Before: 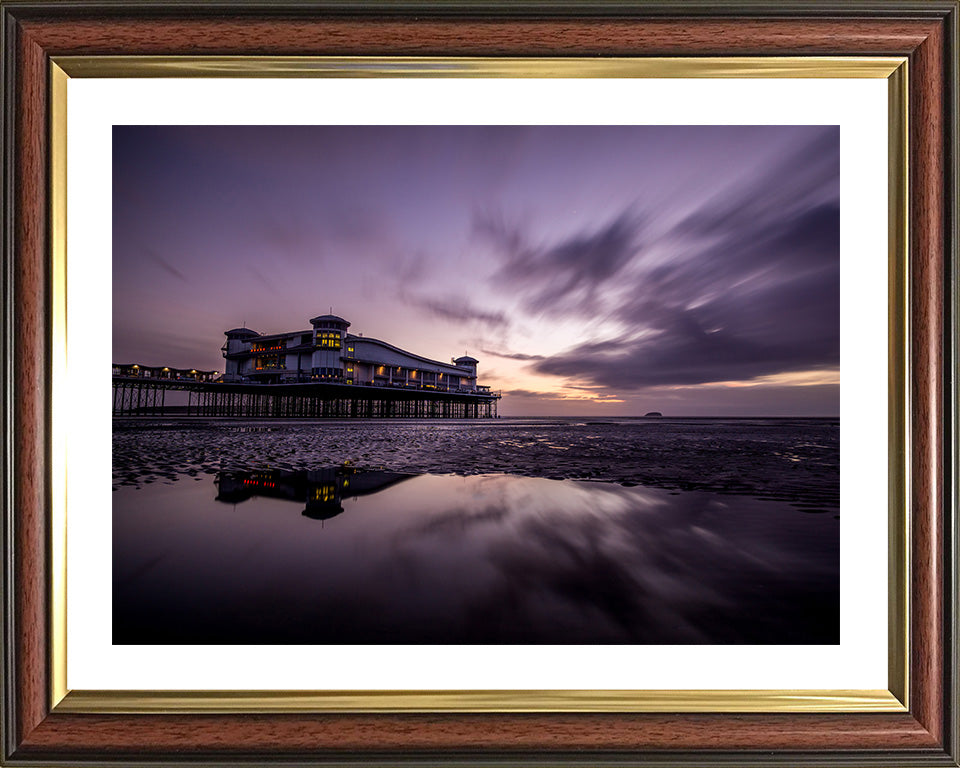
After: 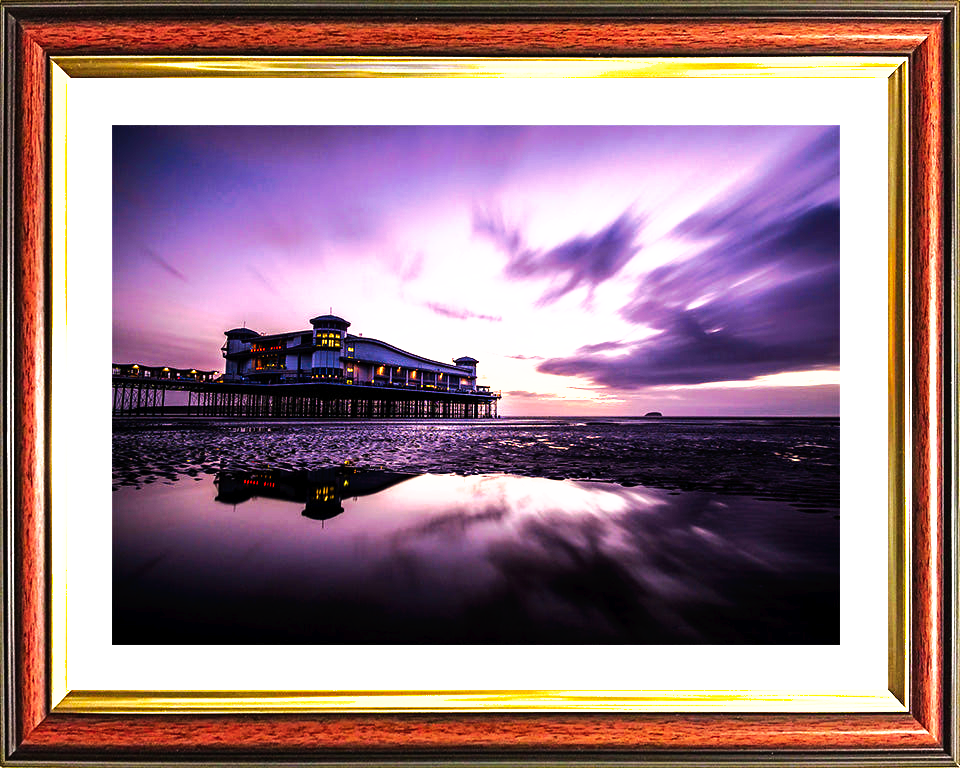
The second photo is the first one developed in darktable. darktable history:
tone curve: curves: ch0 [(0, 0) (0.003, 0.007) (0.011, 0.009) (0.025, 0.01) (0.044, 0.012) (0.069, 0.013) (0.1, 0.014) (0.136, 0.021) (0.177, 0.038) (0.224, 0.06) (0.277, 0.099) (0.335, 0.16) (0.399, 0.227) (0.468, 0.329) (0.543, 0.45) (0.623, 0.594) (0.709, 0.756) (0.801, 0.868) (0.898, 0.971) (1, 1)], preserve colors none
exposure: black level correction 0.001, exposure 1.646 EV, compensate exposure bias true, compensate highlight preservation false
shadows and highlights: shadows 30
